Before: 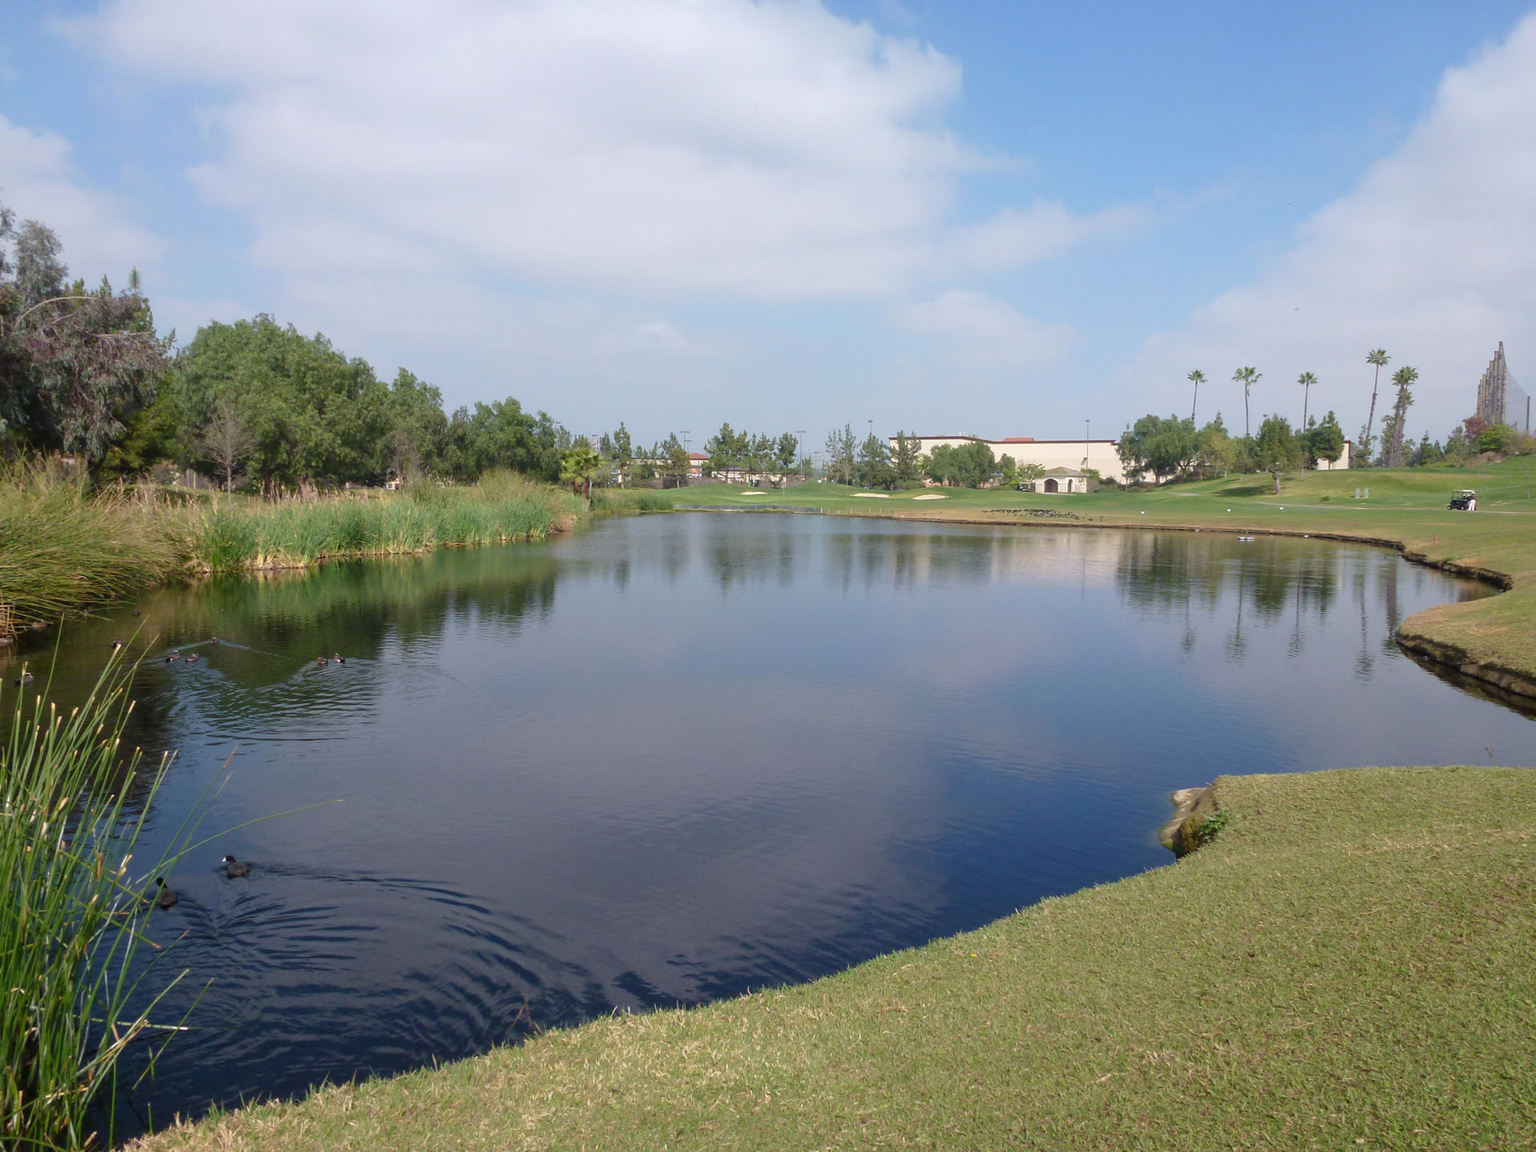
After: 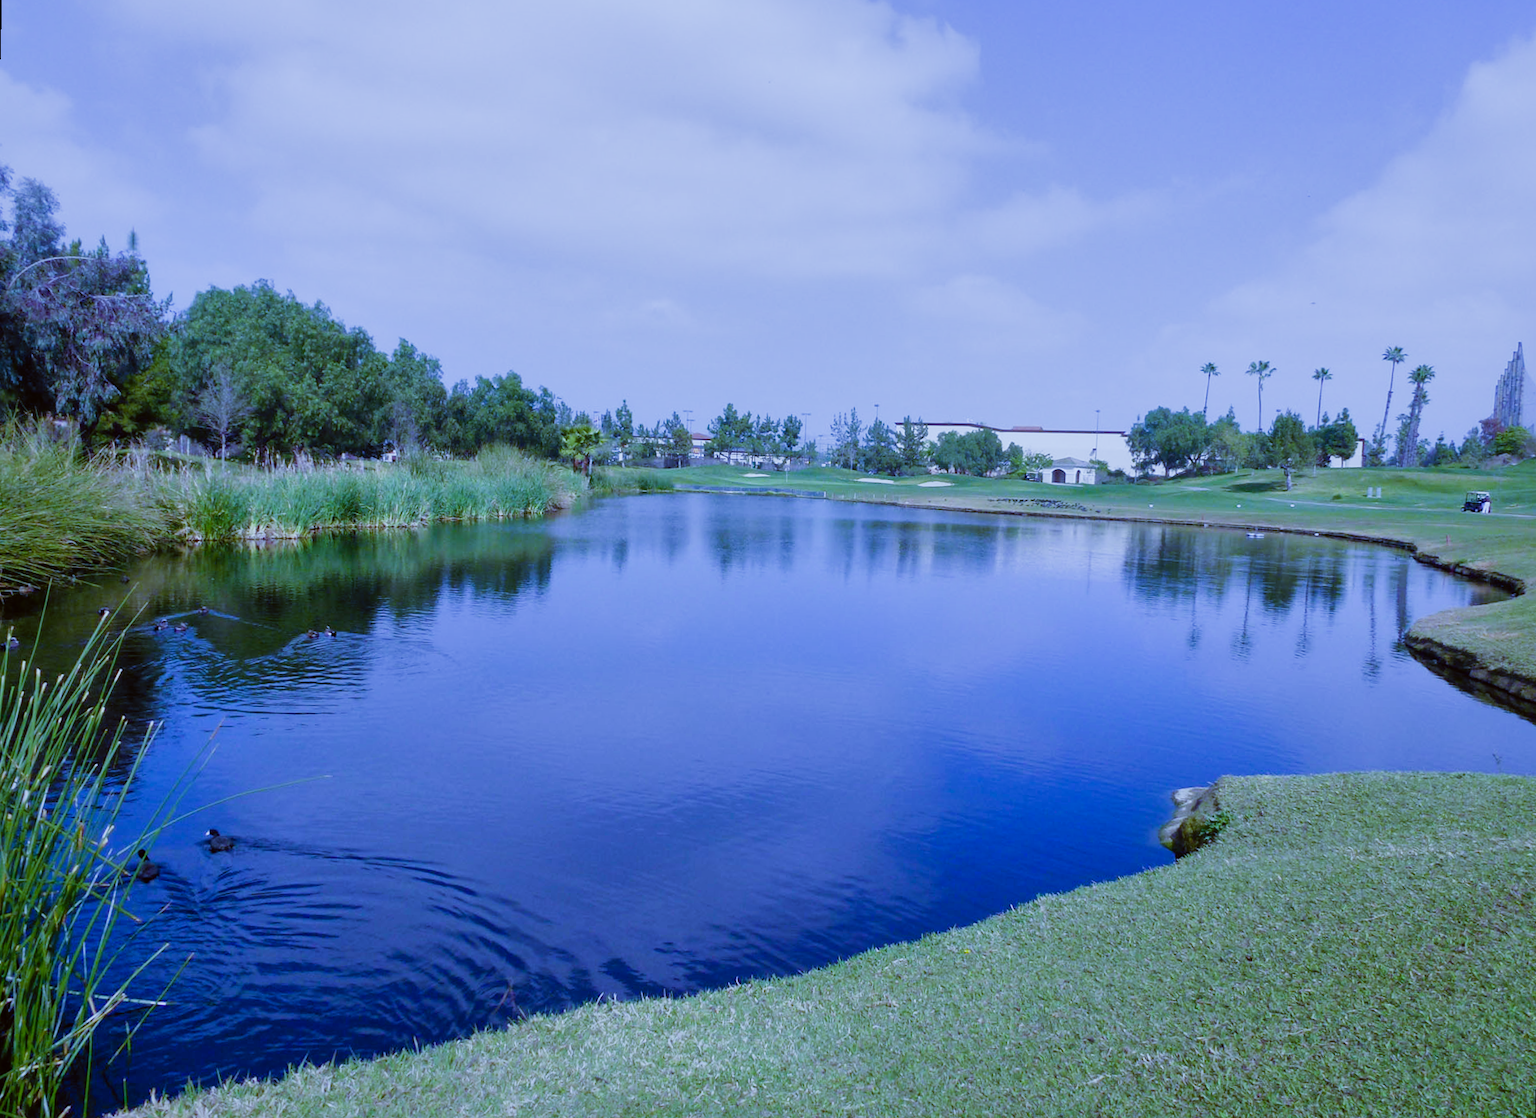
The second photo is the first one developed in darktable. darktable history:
shadows and highlights: on, module defaults
rotate and perspective: rotation 1.57°, crop left 0.018, crop right 0.982, crop top 0.039, crop bottom 0.961
color correction: highlights a* -2.73, highlights b* -2.09, shadows a* 2.41, shadows b* 2.73
white balance: red 0.766, blue 1.537
sigmoid: contrast 1.7
